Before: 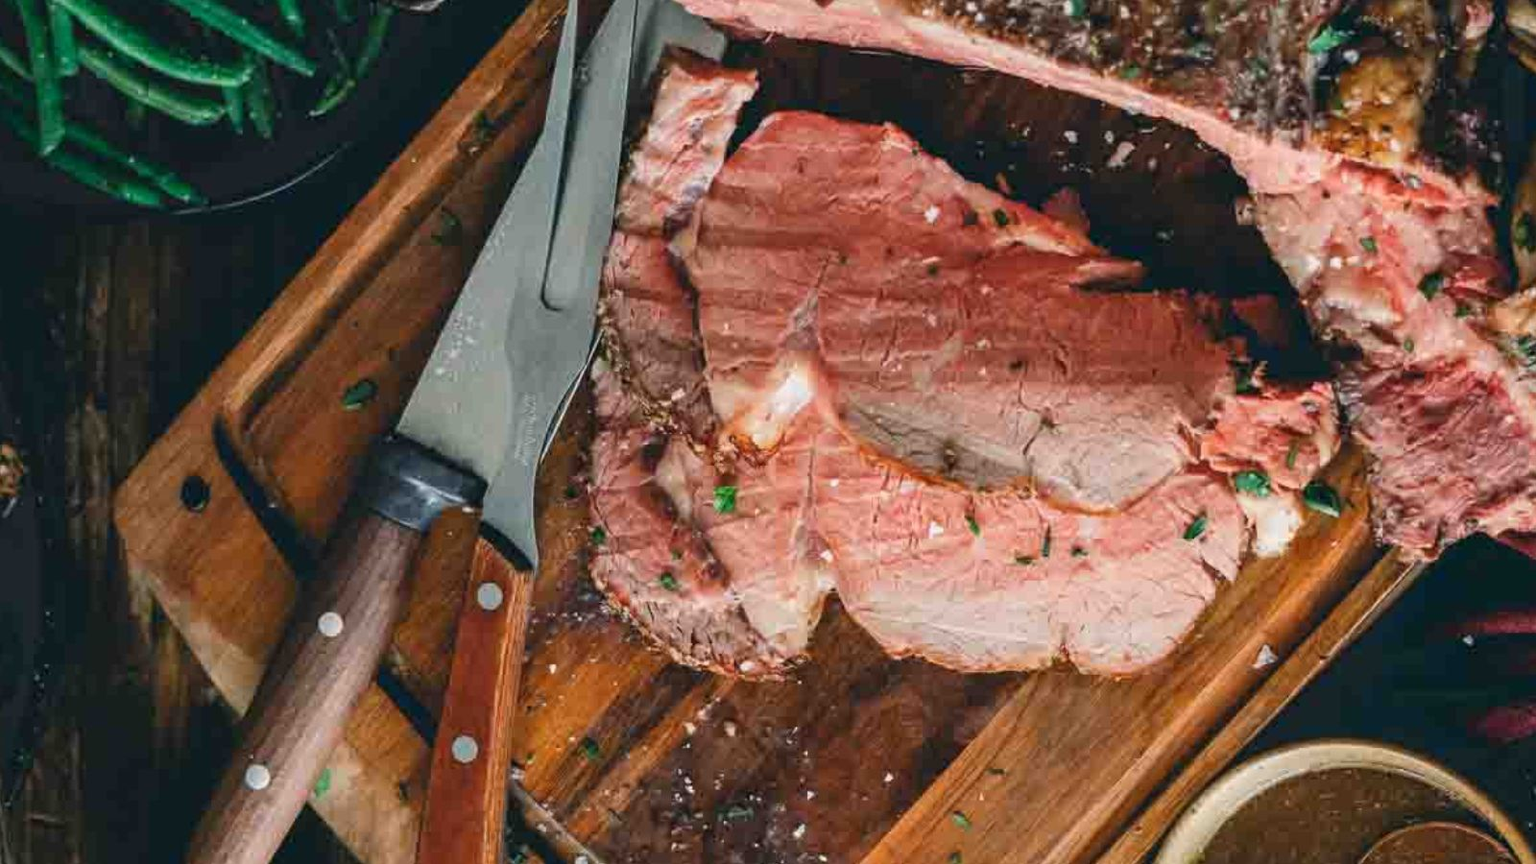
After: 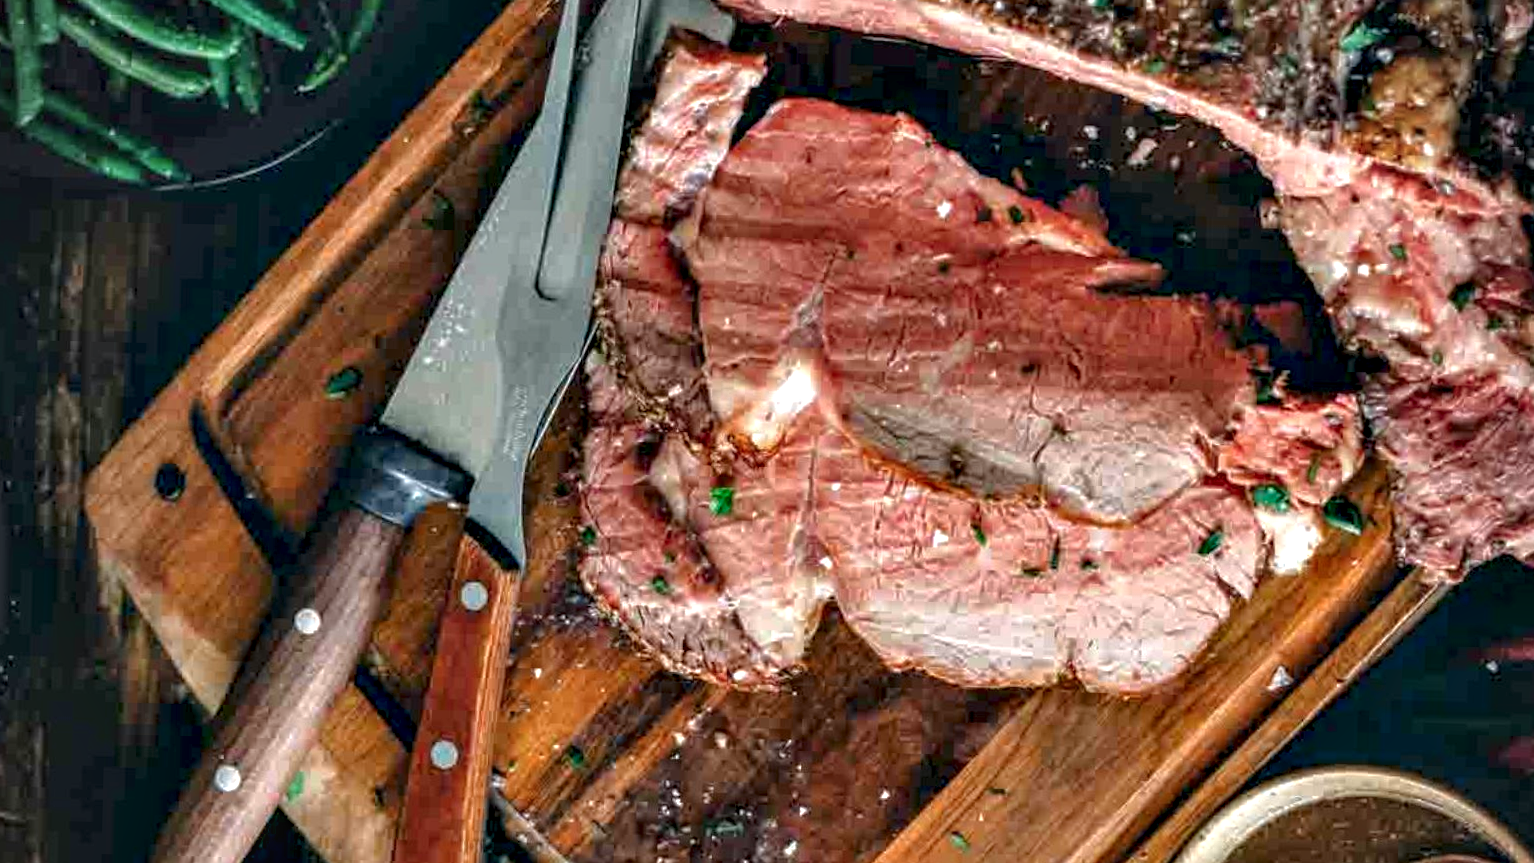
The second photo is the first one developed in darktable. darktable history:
crop and rotate: angle -1.39°
tone equalizer: -8 EV -0.001 EV, -7 EV 0.001 EV, -6 EV -0.004 EV, -5 EV -0.01 EV, -4 EV -0.062 EV, -3 EV -0.208 EV, -2 EV -0.293 EV, -1 EV 0.095 EV, +0 EV 0.313 EV, edges refinement/feathering 500, mask exposure compensation -1.57 EV, preserve details no
local contrast: detail 130%
exposure: exposure 0.202 EV, compensate highlight preservation false
color balance rgb: perceptual saturation grading › global saturation 0.141%, contrast -9.661%
vignetting: on, module defaults
contrast equalizer: octaves 7, y [[0.6 ×6], [0.55 ×6], [0 ×6], [0 ×6], [0 ×6]]
